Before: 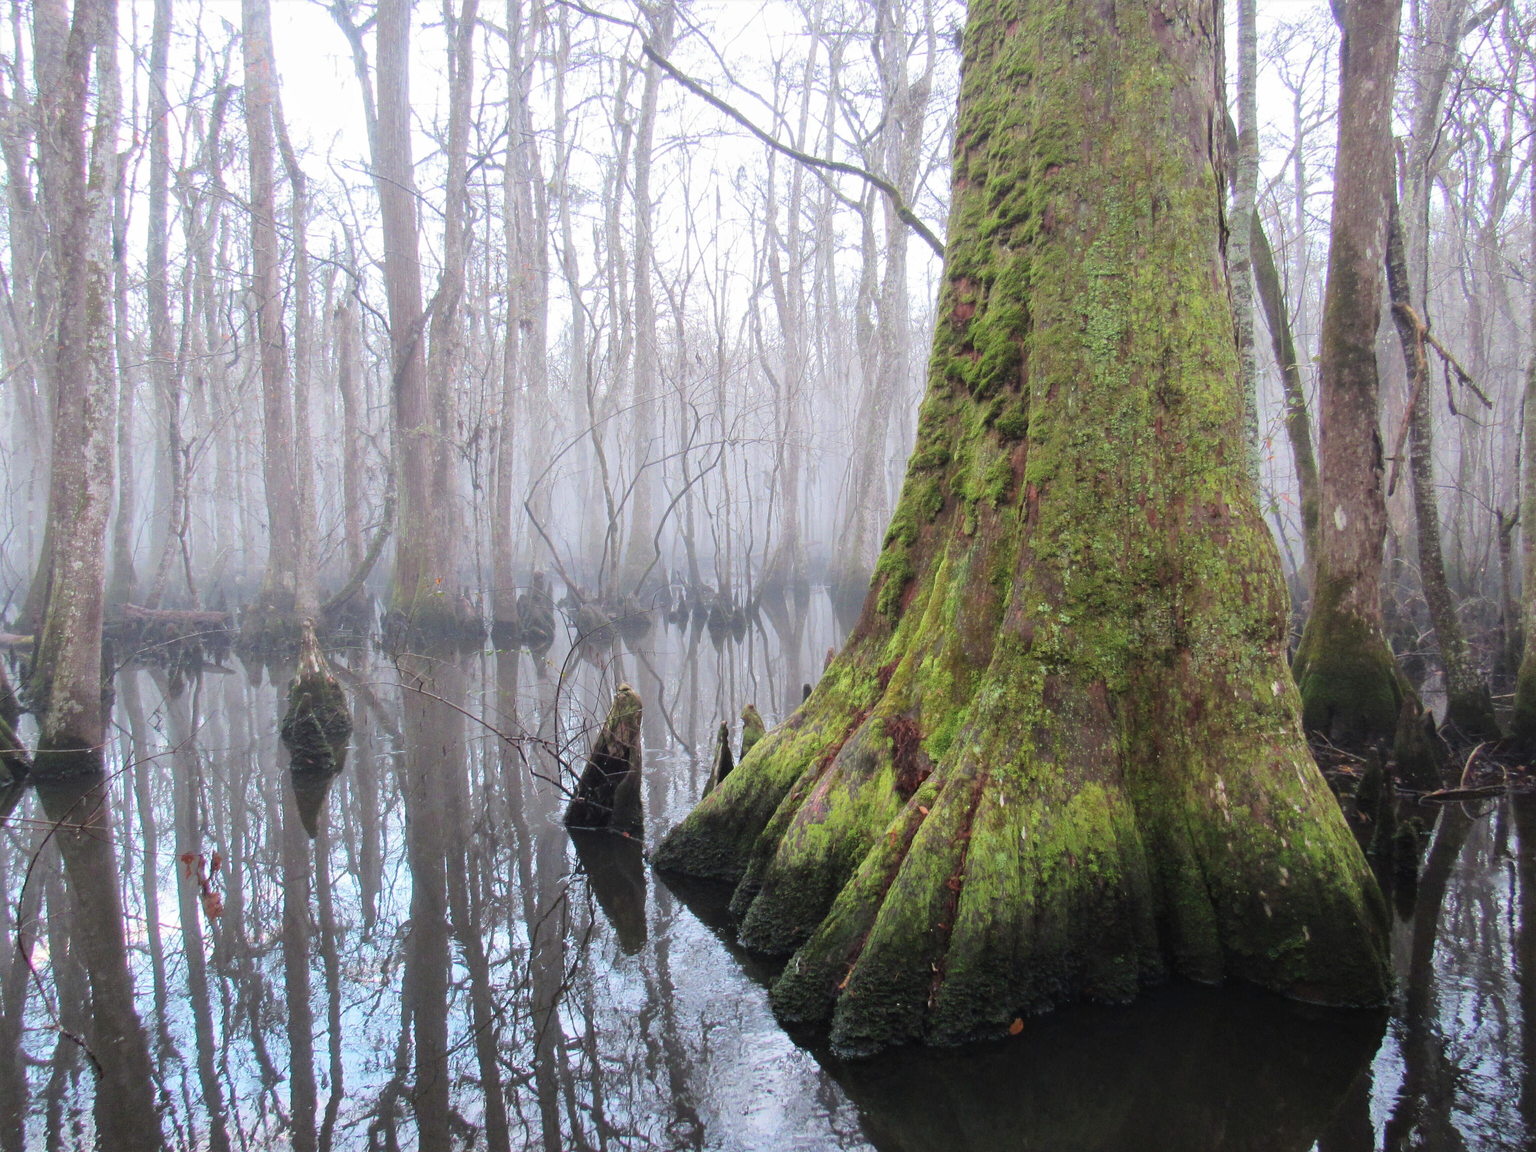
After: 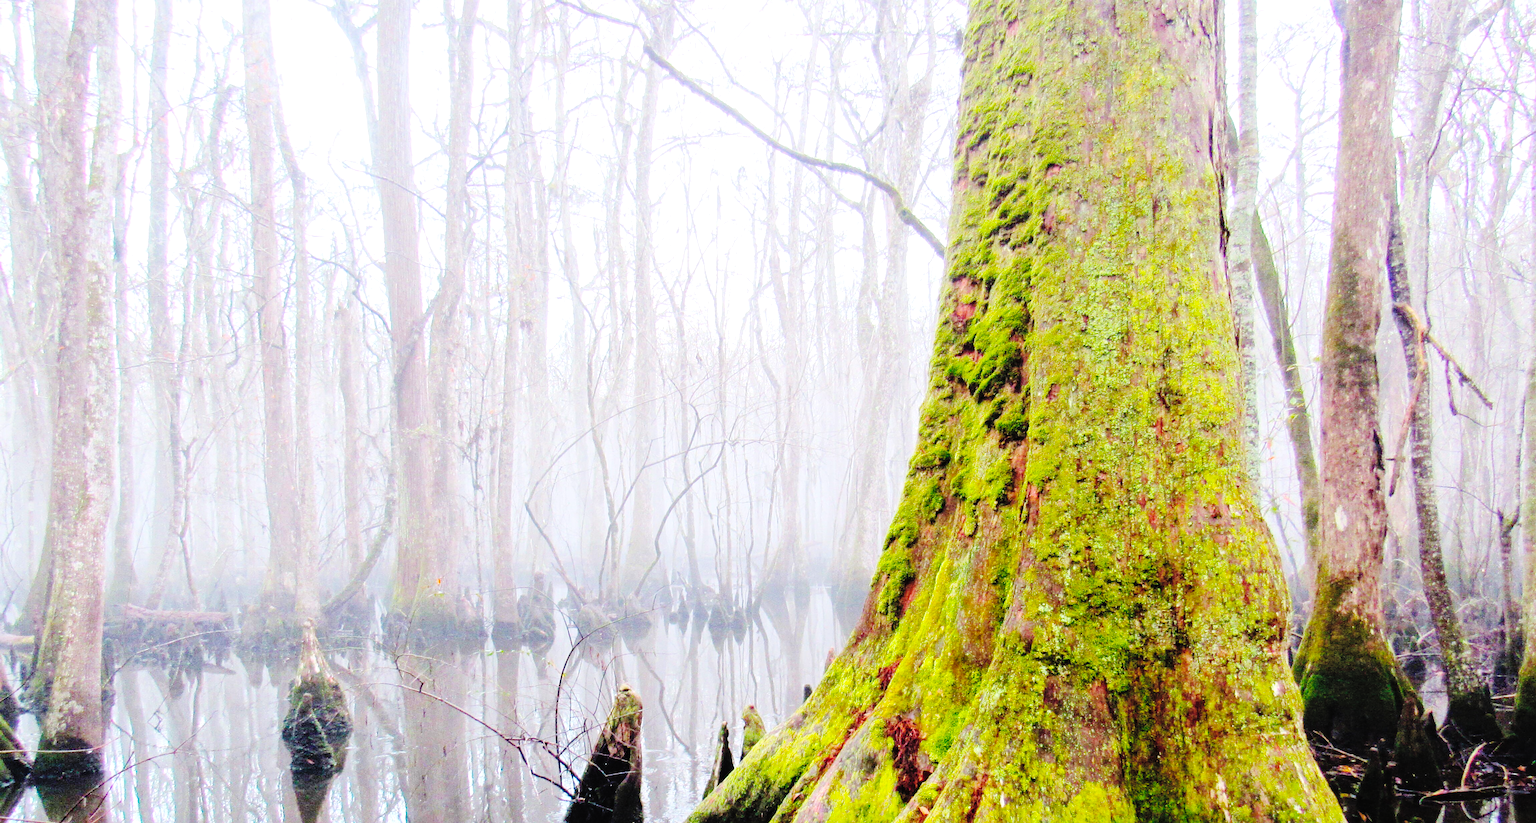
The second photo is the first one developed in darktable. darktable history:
local contrast: mode bilateral grid, contrast 28, coarseness 16, detail 116%, midtone range 0.2
crop: right 0%, bottom 28.522%
color balance rgb: shadows fall-off 101.756%, linear chroma grading › global chroma 14.783%, perceptual saturation grading › global saturation 13.182%, perceptual brilliance grading › highlights 8.29%, perceptual brilliance grading › mid-tones 2.938%, perceptual brilliance grading › shadows 1.979%, mask middle-gray fulcrum 22.873%, global vibrance 20%
contrast brightness saturation: brightness 0.14
base curve: curves: ch0 [(0, 0) (0.036, 0.01) (0.123, 0.254) (0.258, 0.504) (0.507, 0.748) (1, 1)], preserve colors none
